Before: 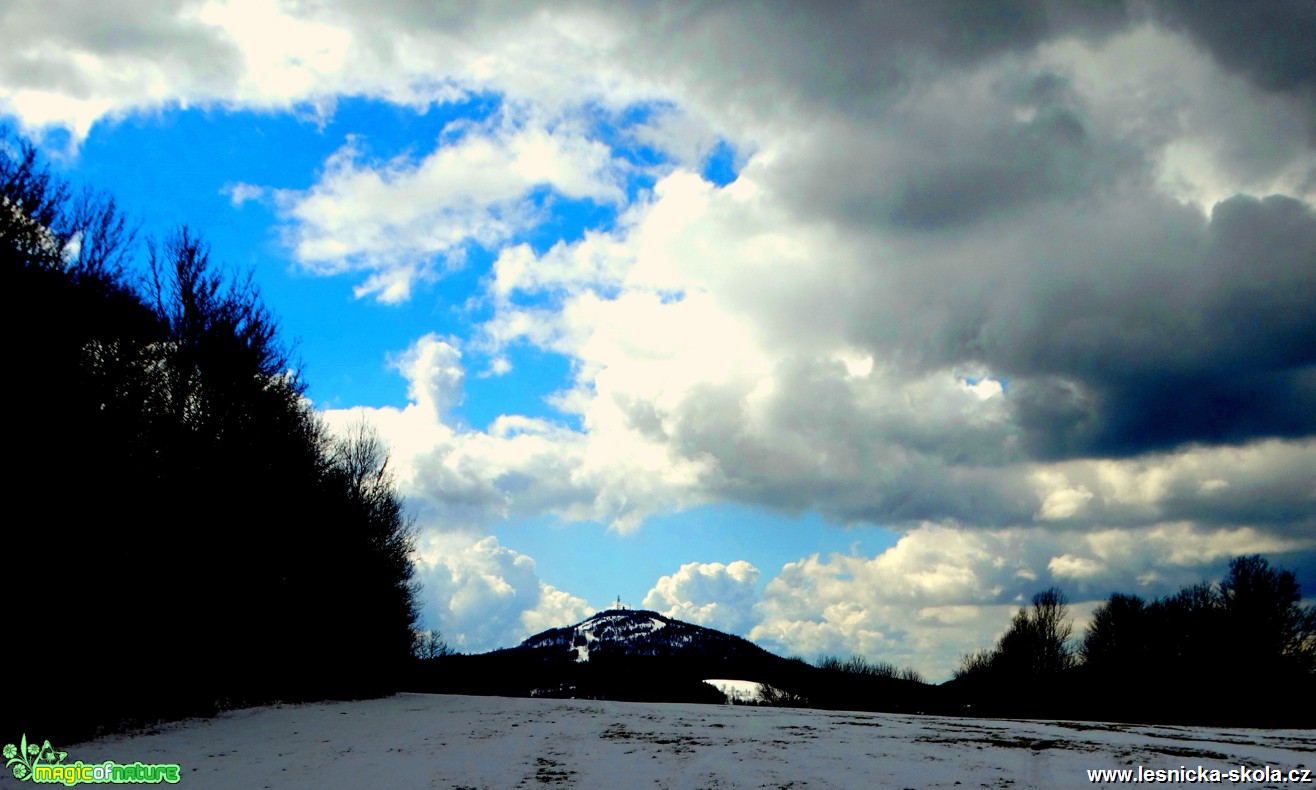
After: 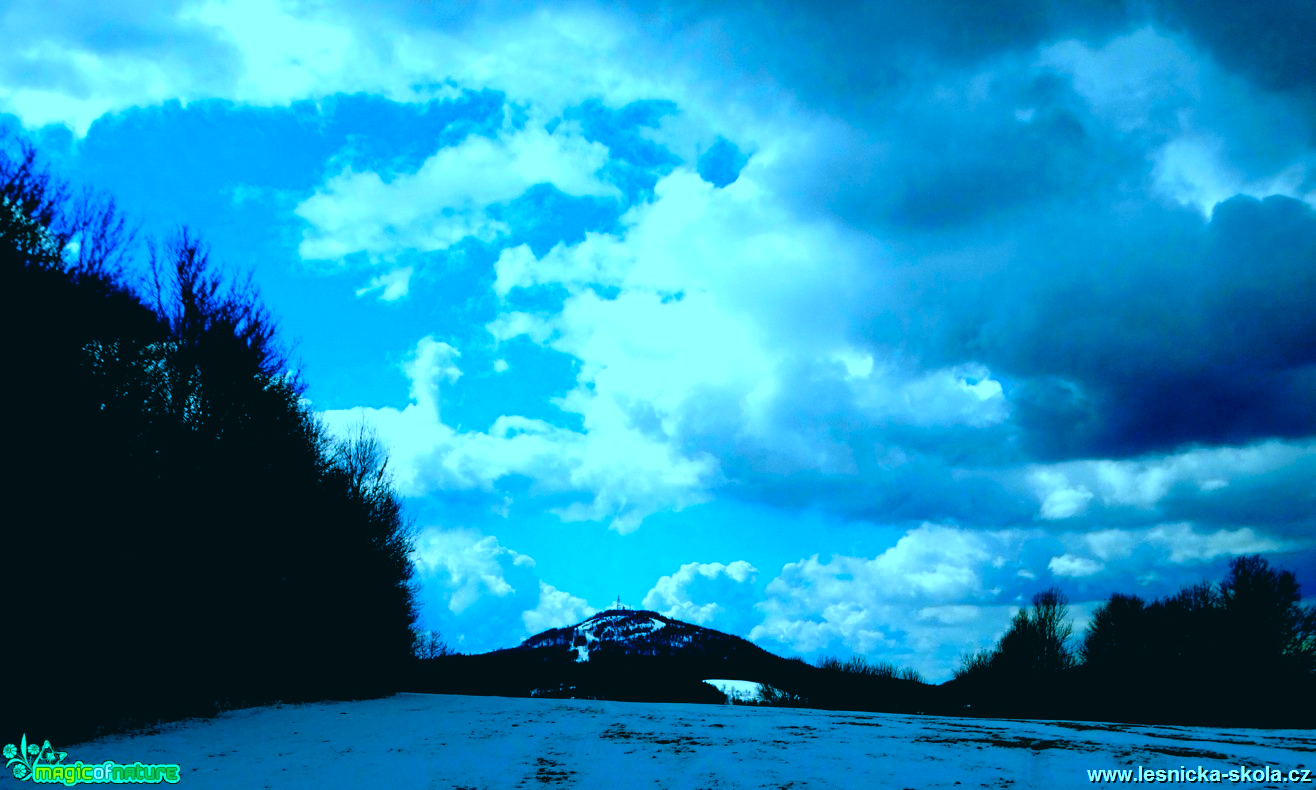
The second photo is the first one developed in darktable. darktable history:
white balance: red 0.766, blue 1.537
color correction: highlights a* -20.08, highlights b* 9.8, shadows a* -20.4, shadows b* -10.76
